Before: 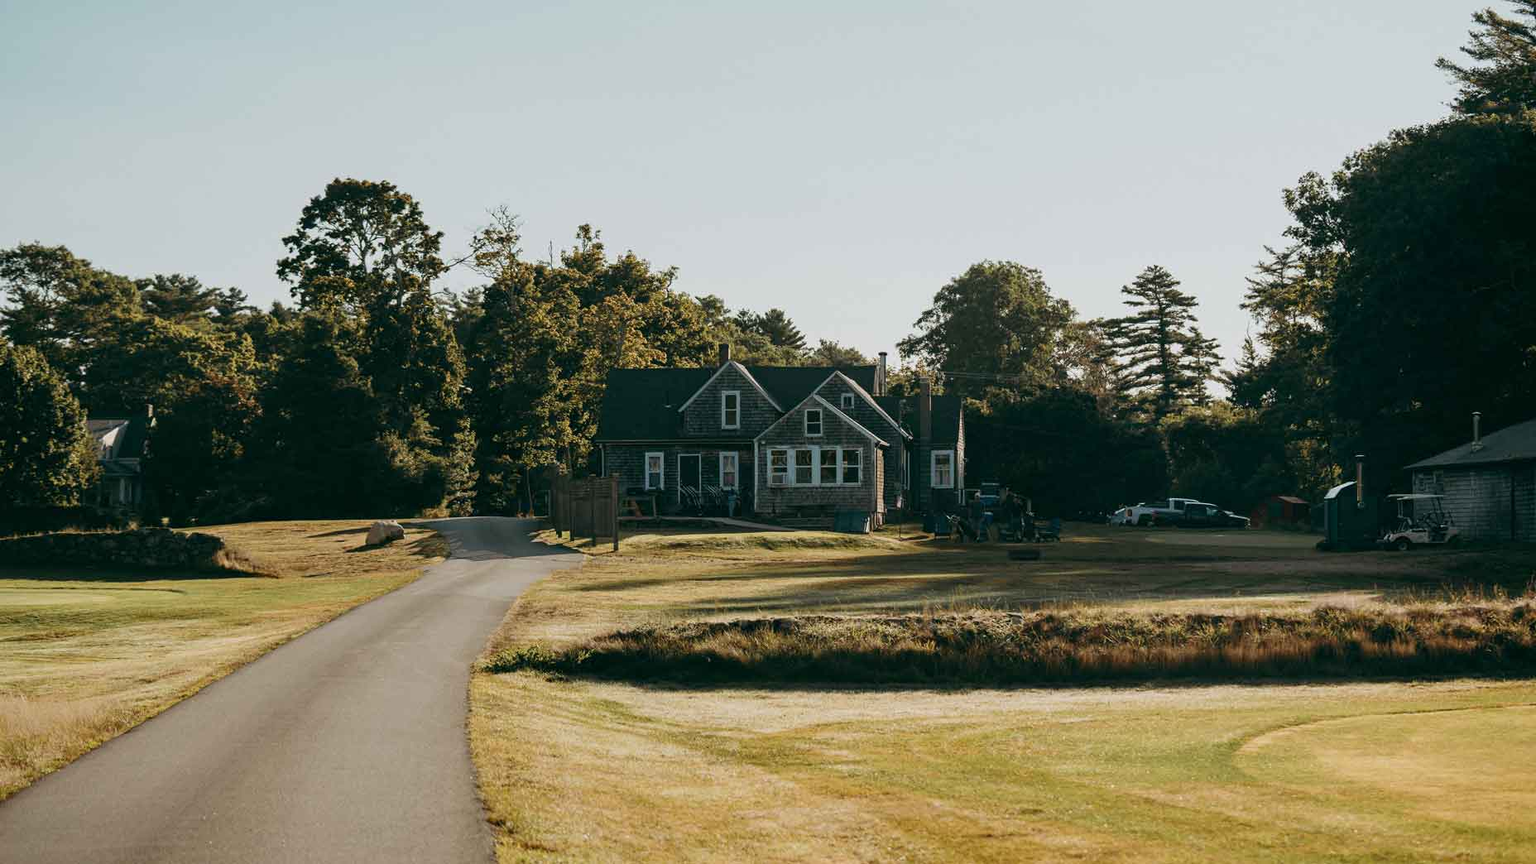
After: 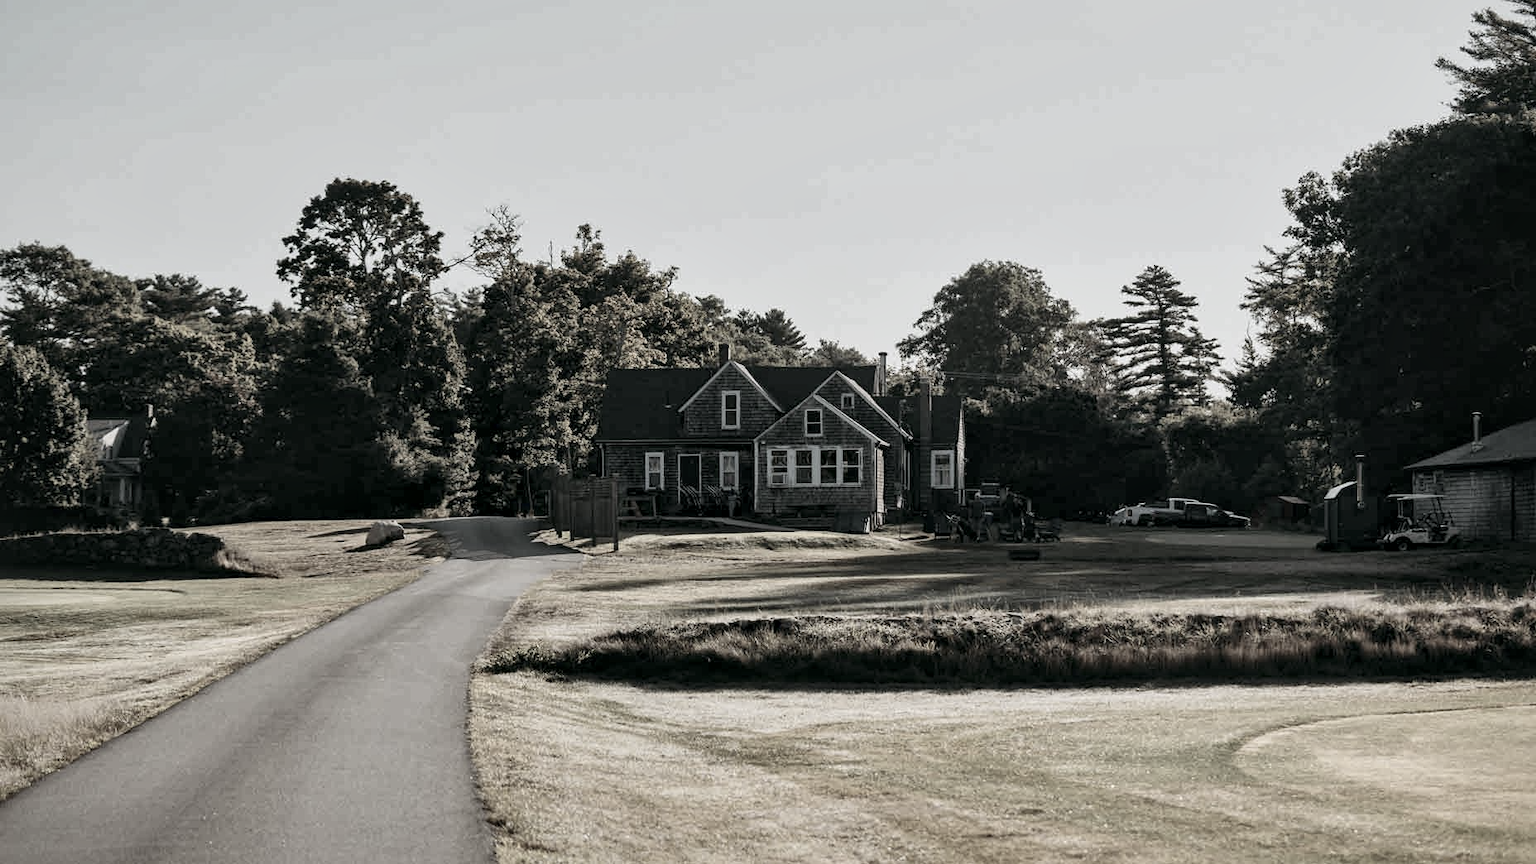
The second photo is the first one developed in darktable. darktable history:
local contrast: mode bilateral grid, contrast 26, coarseness 47, detail 152%, midtone range 0.2
color correction: highlights b* 0.044, saturation 0.217
color zones: curves: ch0 [(0.099, 0.624) (0.257, 0.596) (0.384, 0.376) (0.529, 0.492) (0.697, 0.564) (0.768, 0.532) (0.908, 0.644)]; ch1 [(0.112, 0.564) (0.254, 0.612) (0.432, 0.676) (0.592, 0.456) (0.743, 0.684) (0.888, 0.536)]; ch2 [(0.25, 0.5) (0.469, 0.36) (0.75, 0.5)]
